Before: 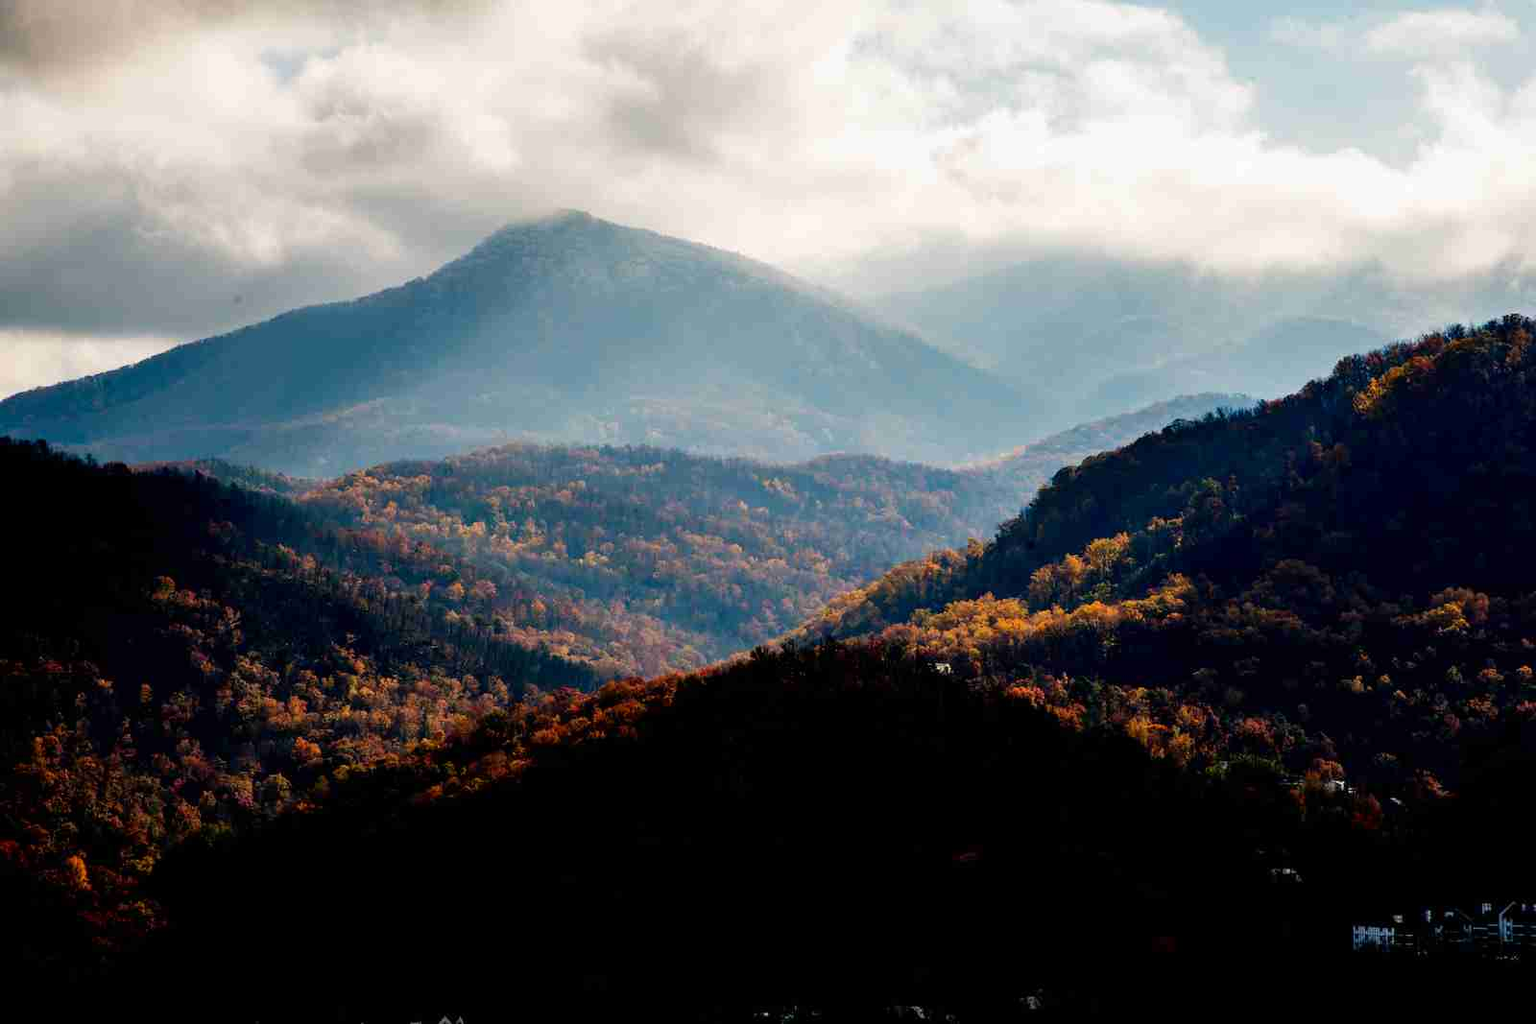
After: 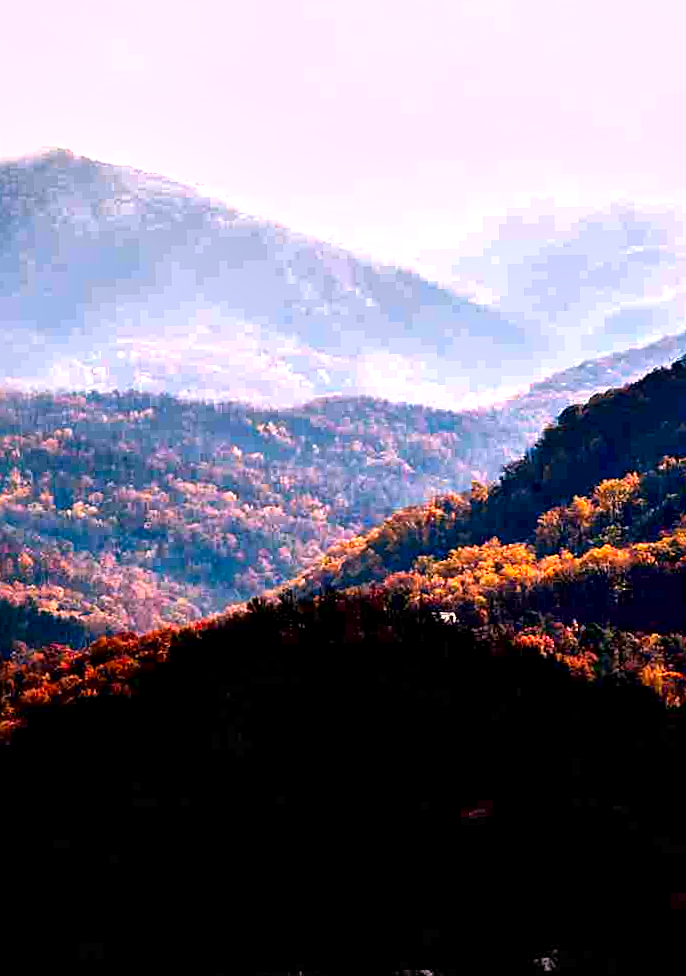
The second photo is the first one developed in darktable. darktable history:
local contrast: mode bilateral grid, contrast 20, coarseness 50, detail 150%, midtone range 0.2
shadows and highlights: radius 125.46, shadows 21.19, highlights -21.19, low approximation 0.01
crop: left 33.452%, top 6.025%, right 23.155%
contrast brightness saturation: contrast 0.07, brightness -0.13, saturation 0.06
rotate and perspective: rotation -1°, crop left 0.011, crop right 0.989, crop top 0.025, crop bottom 0.975
sharpen: on, module defaults
exposure: black level correction 0, exposure 1 EV, compensate highlight preservation false
white balance: red 1.188, blue 1.11
